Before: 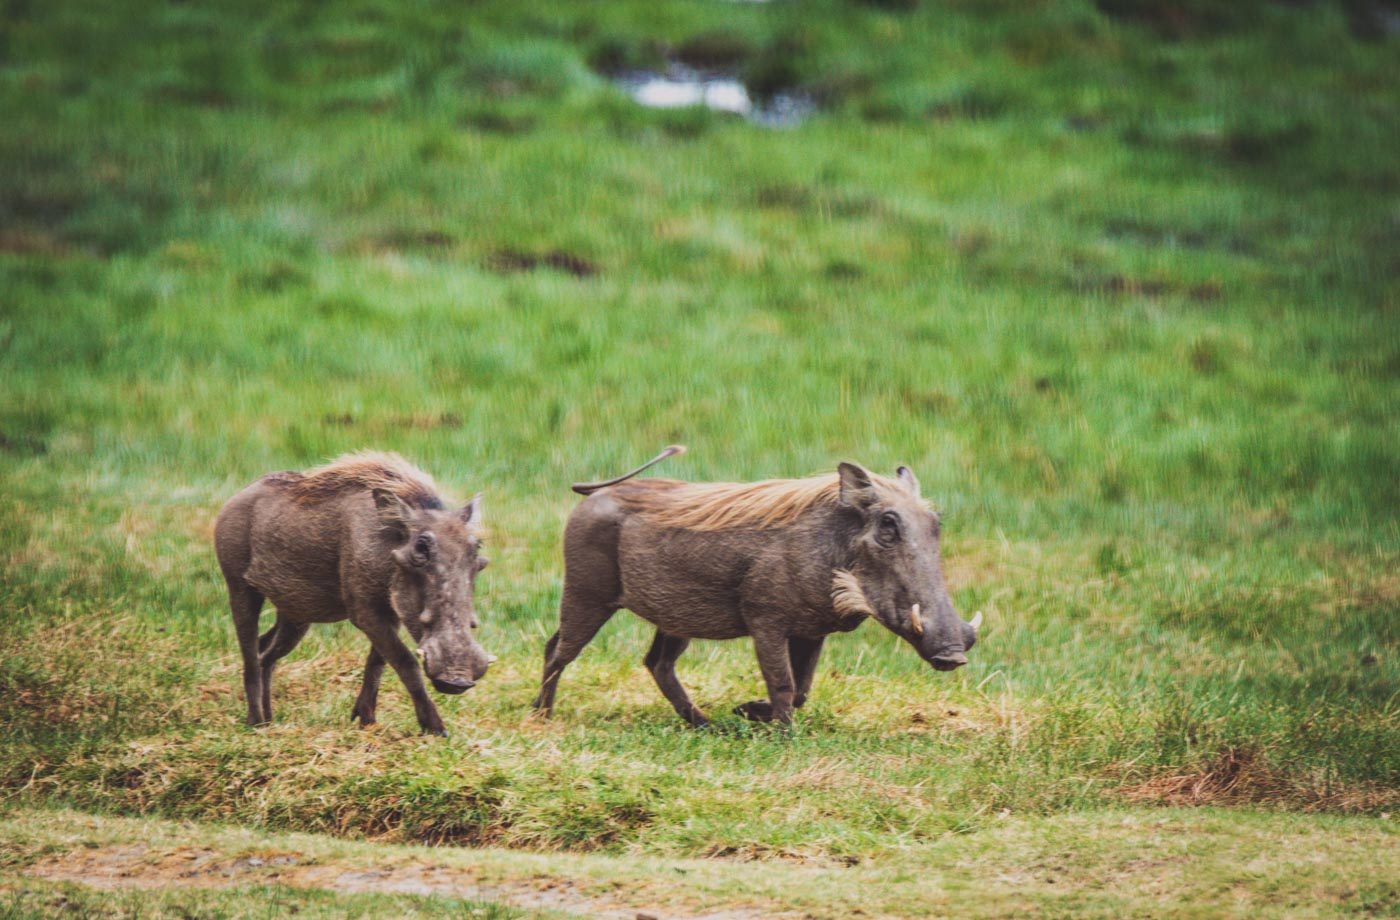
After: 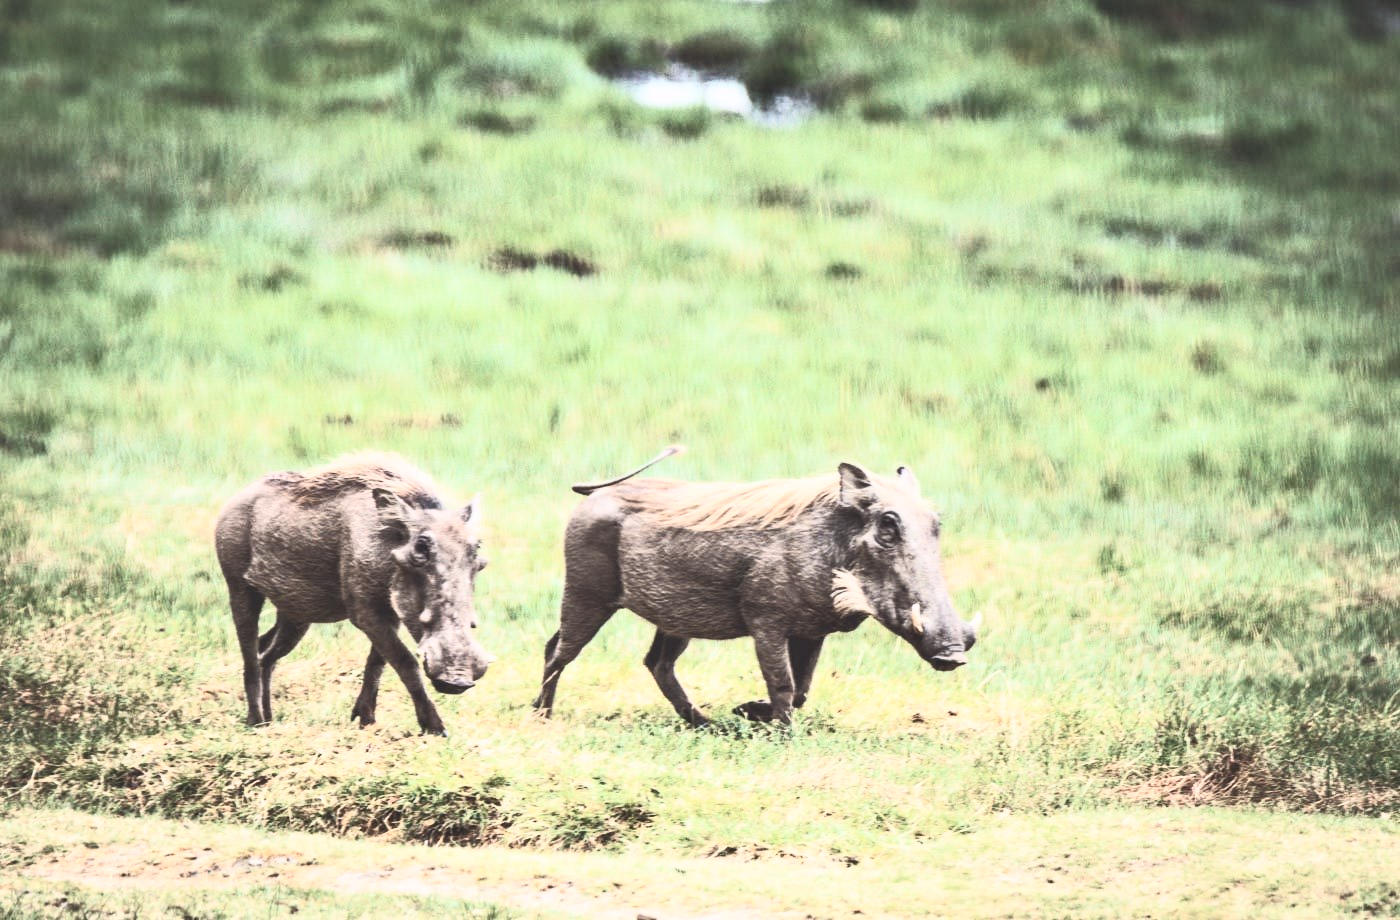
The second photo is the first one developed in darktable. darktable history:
shadows and highlights: shadows 37.3, highlights -27.96, soften with gaussian
tone equalizer: -8 EV 0.097 EV, edges refinement/feathering 500, mask exposure compensation -1.57 EV, preserve details no
contrast brightness saturation: contrast 0.585, brightness 0.567, saturation -0.347
exposure: exposure 0.235 EV, compensate exposure bias true, compensate highlight preservation false
